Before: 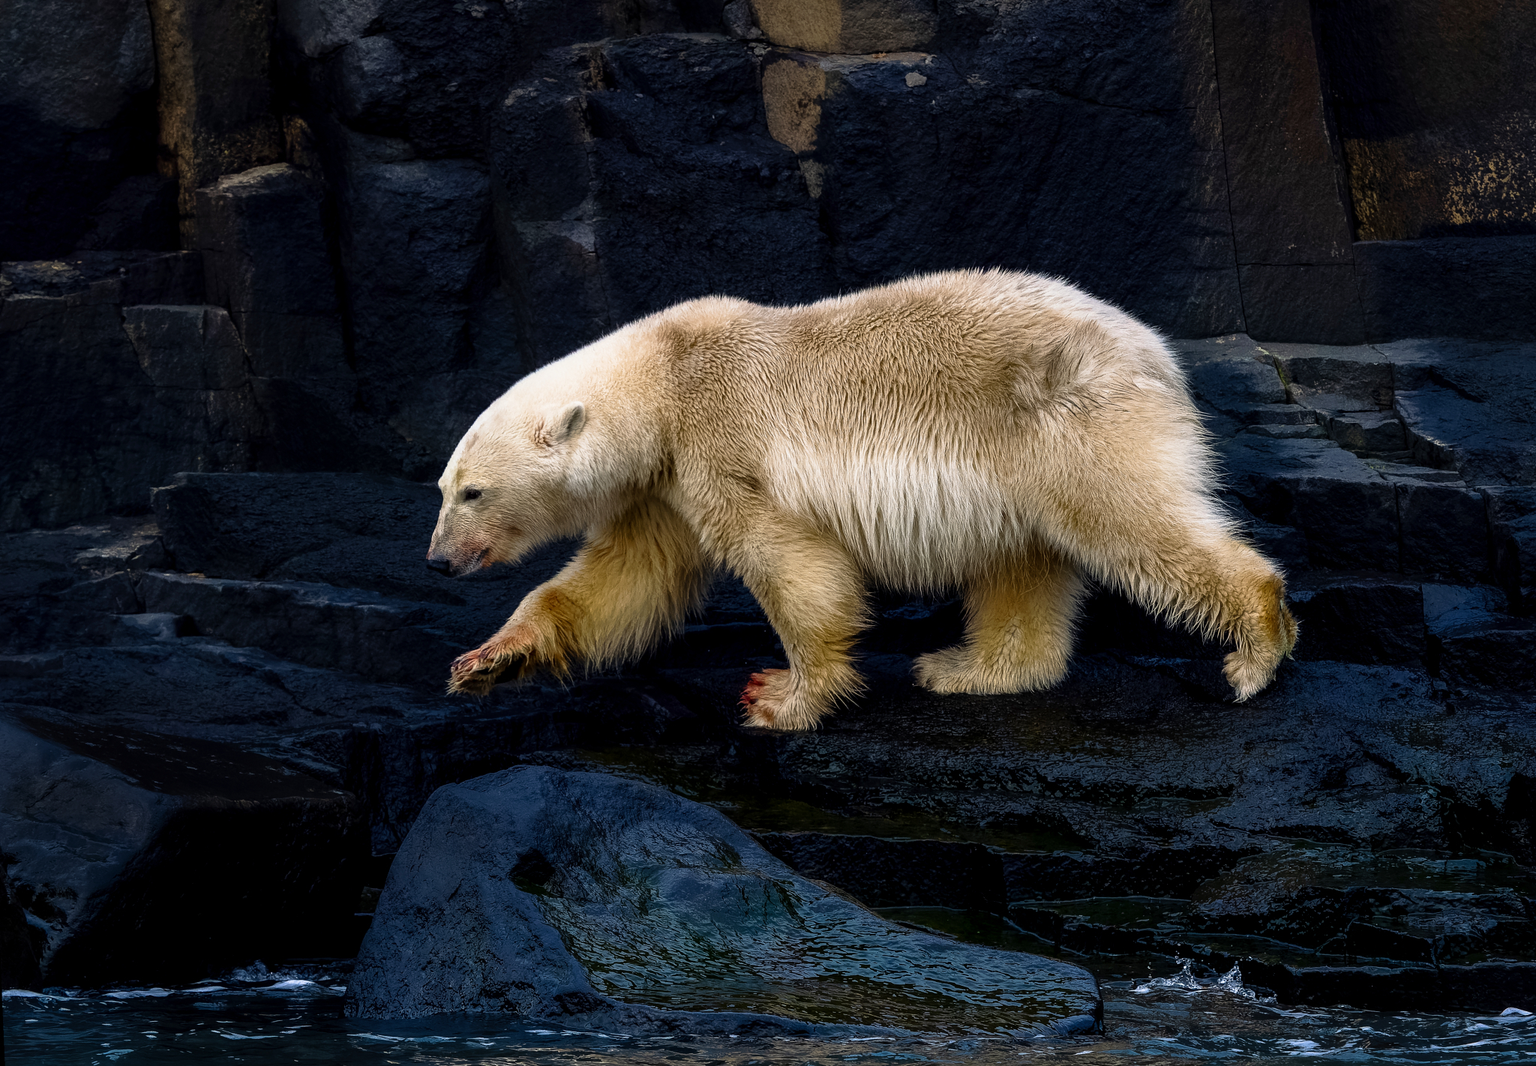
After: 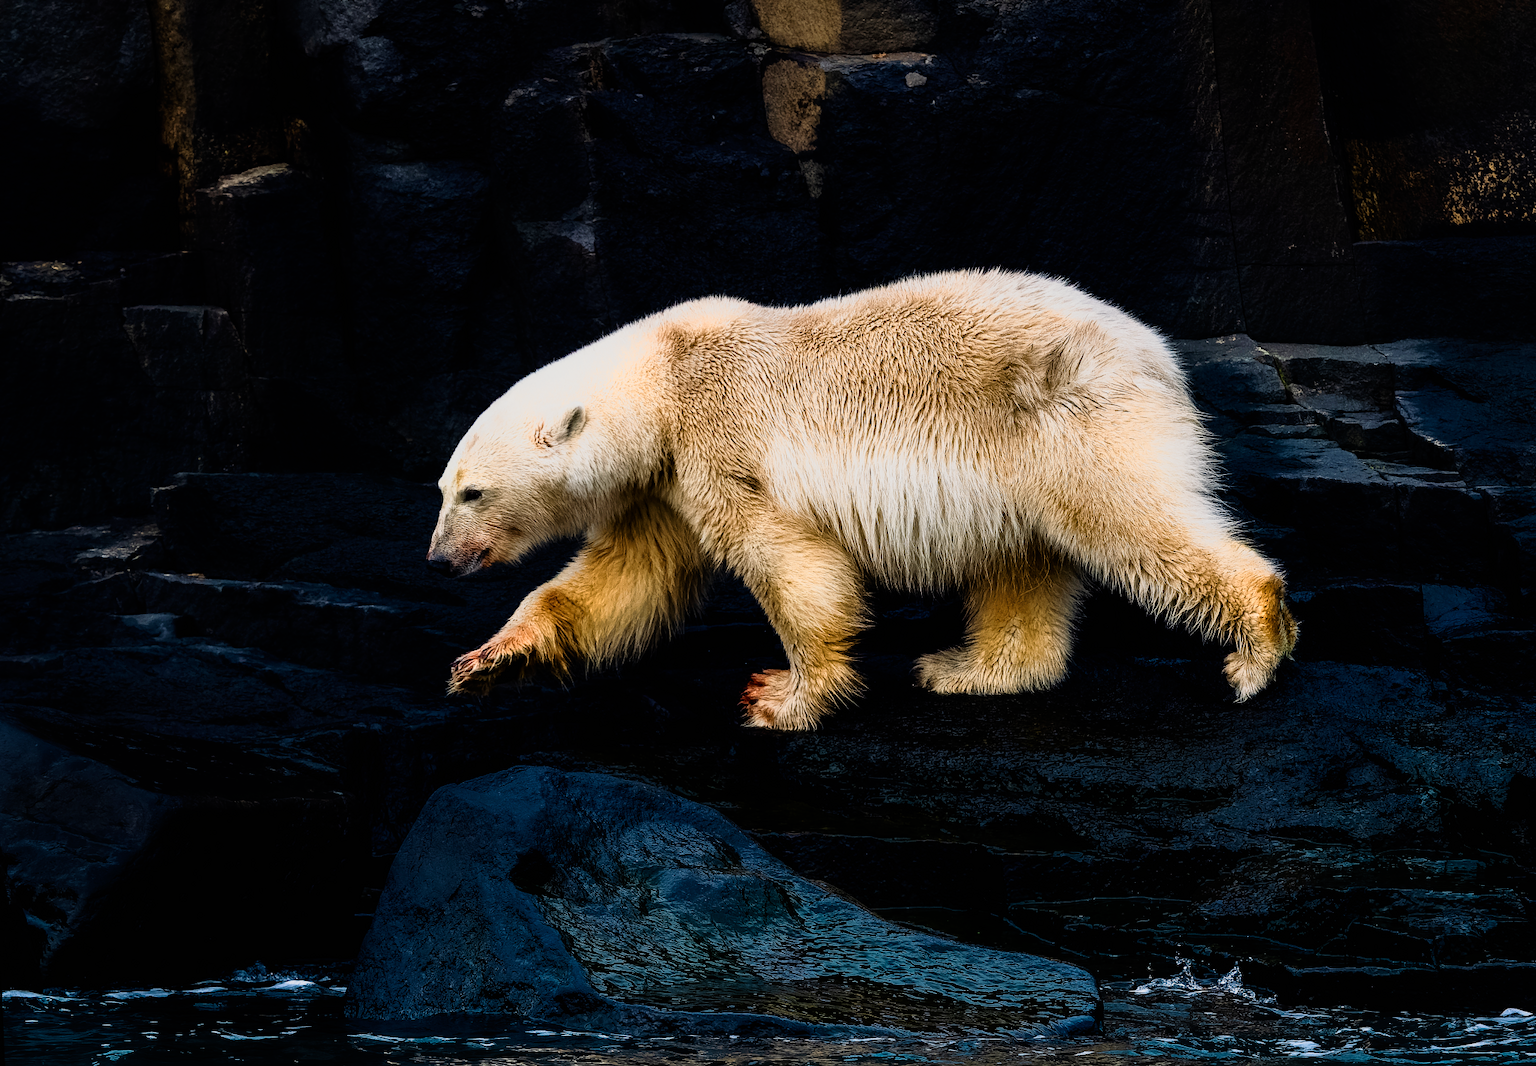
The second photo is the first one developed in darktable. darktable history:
color zones: curves: ch0 [(0.018, 0.548) (0.197, 0.654) (0.425, 0.447) (0.605, 0.658) (0.732, 0.579)]; ch1 [(0.105, 0.531) (0.224, 0.531) (0.386, 0.39) (0.618, 0.456) (0.732, 0.456) (0.956, 0.421)]; ch2 [(0.039, 0.583) (0.215, 0.465) (0.399, 0.544) (0.465, 0.548) (0.614, 0.447) (0.724, 0.43) (0.882, 0.623) (0.956, 0.632)]
sigmoid: contrast 1.7
